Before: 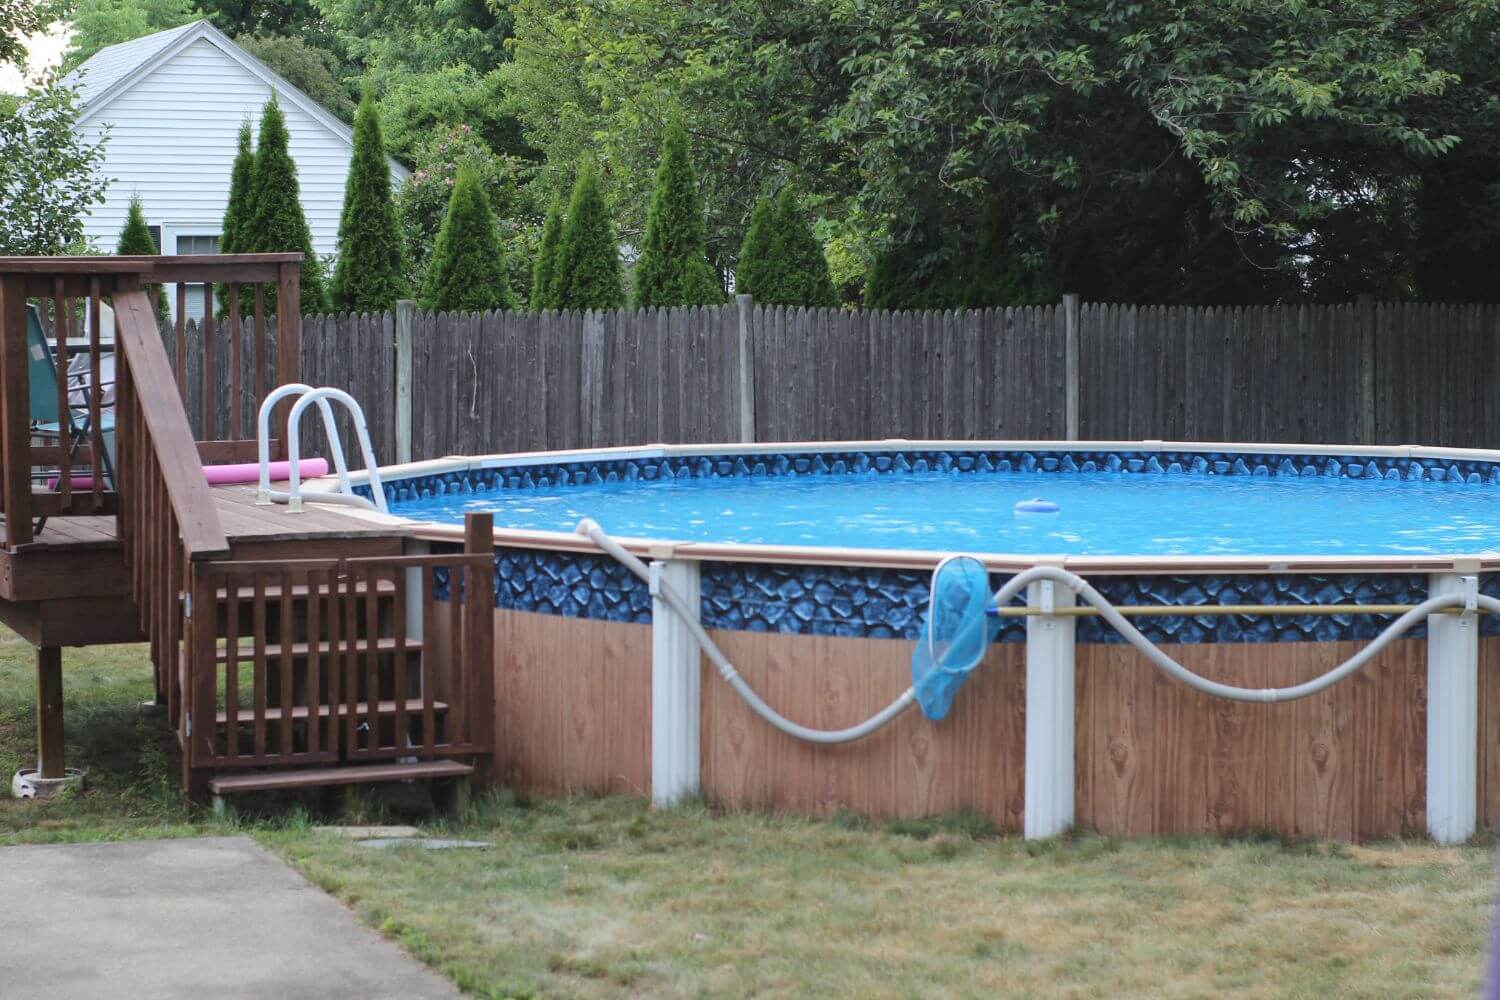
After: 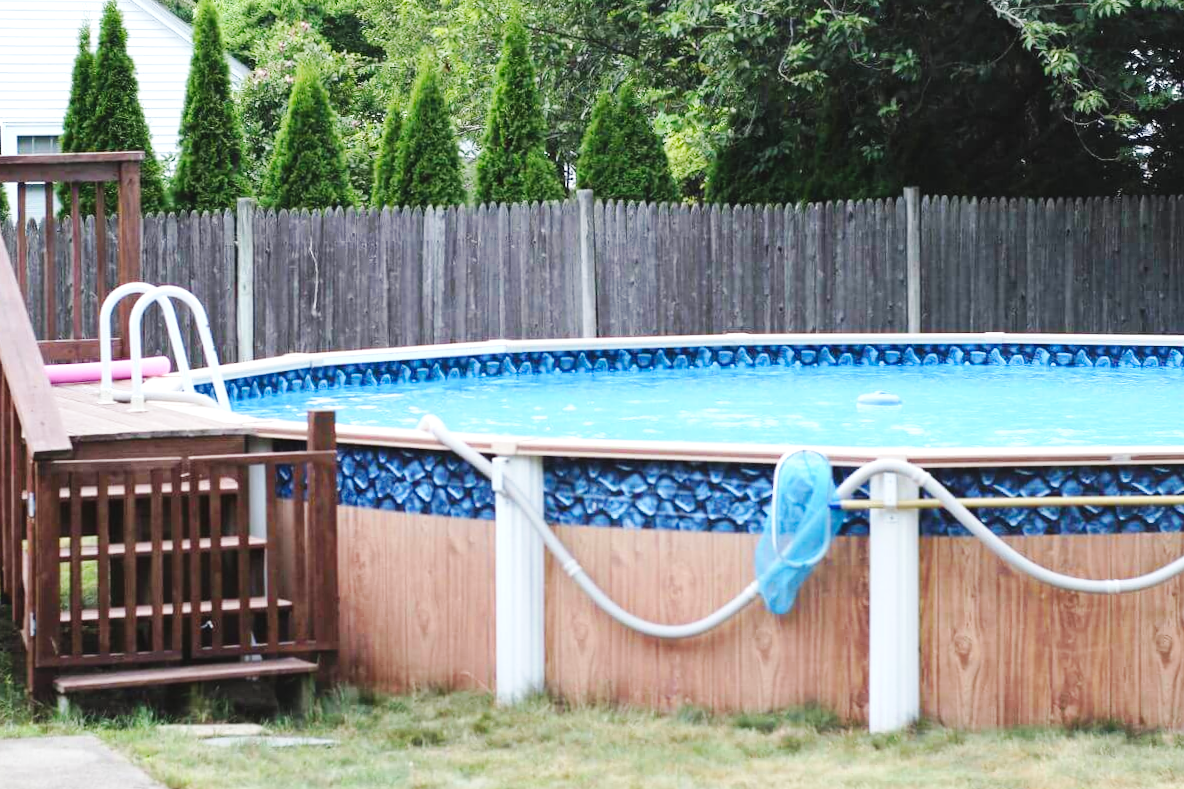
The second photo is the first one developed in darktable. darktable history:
exposure: exposure 0.6 EV, compensate highlight preservation false
rotate and perspective: rotation -0.45°, automatic cropping original format, crop left 0.008, crop right 0.992, crop top 0.012, crop bottom 0.988
crop and rotate: left 10.071%, top 10.071%, right 10.02%, bottom 10.02%
base curve: curves: ch0 [(0, 0) (0.032, 0.025) (0.121, 0.166) (0.206, 0.329) (0.605, 0.79) (1, 1)], preserve colors none
